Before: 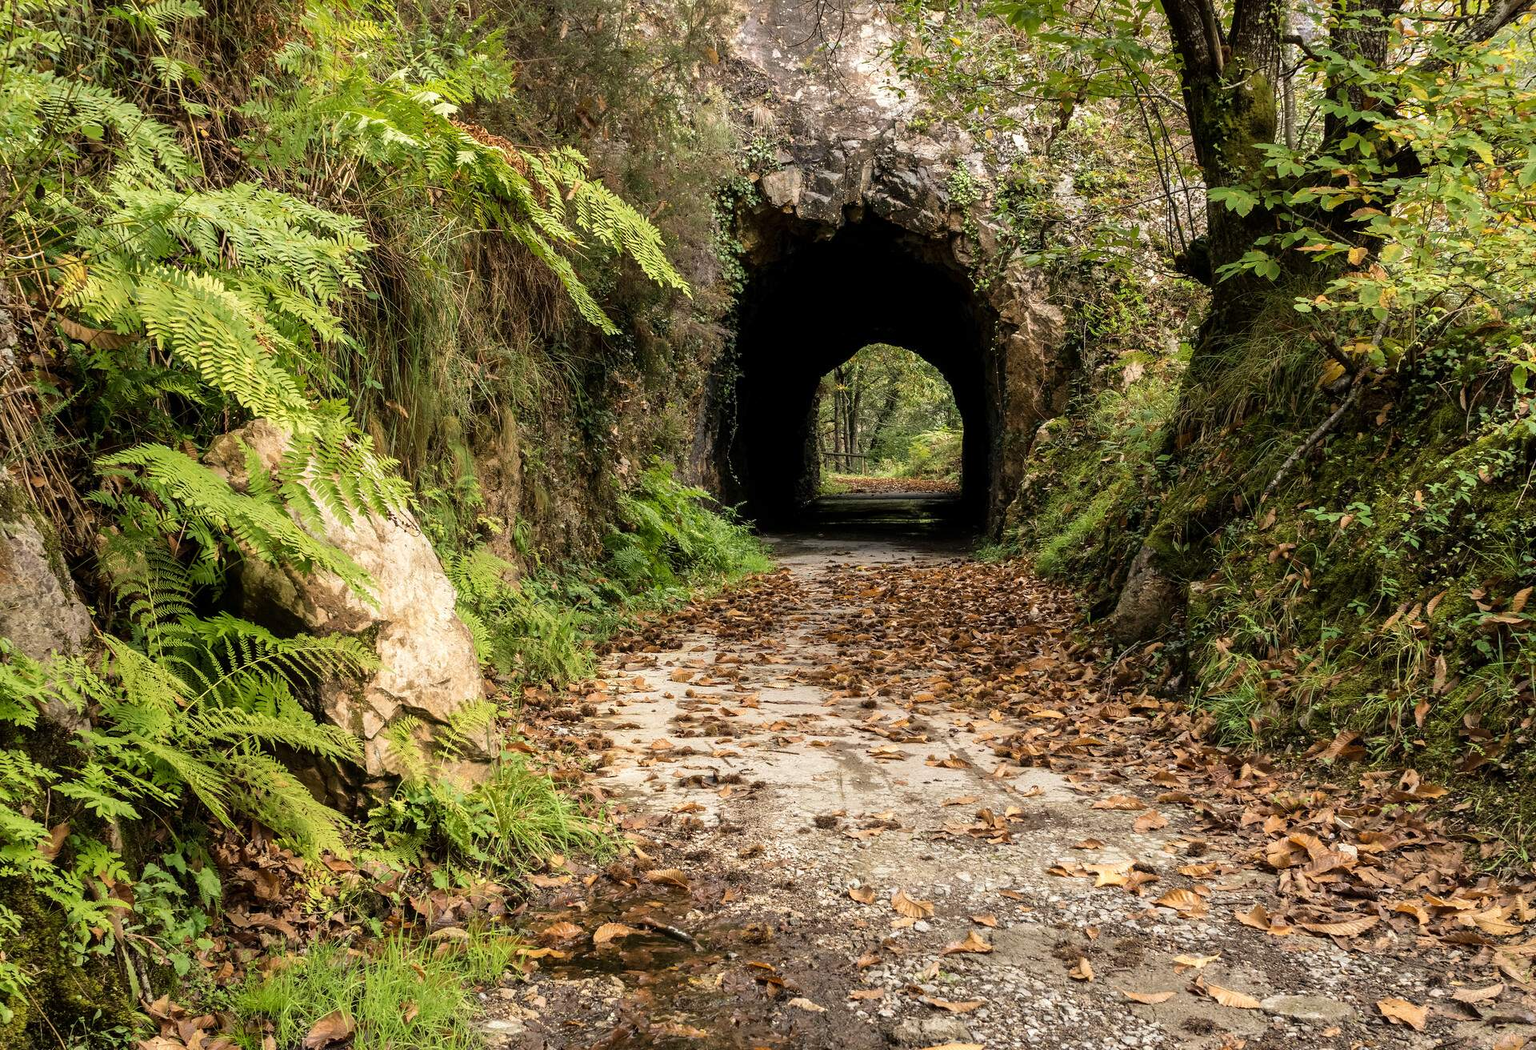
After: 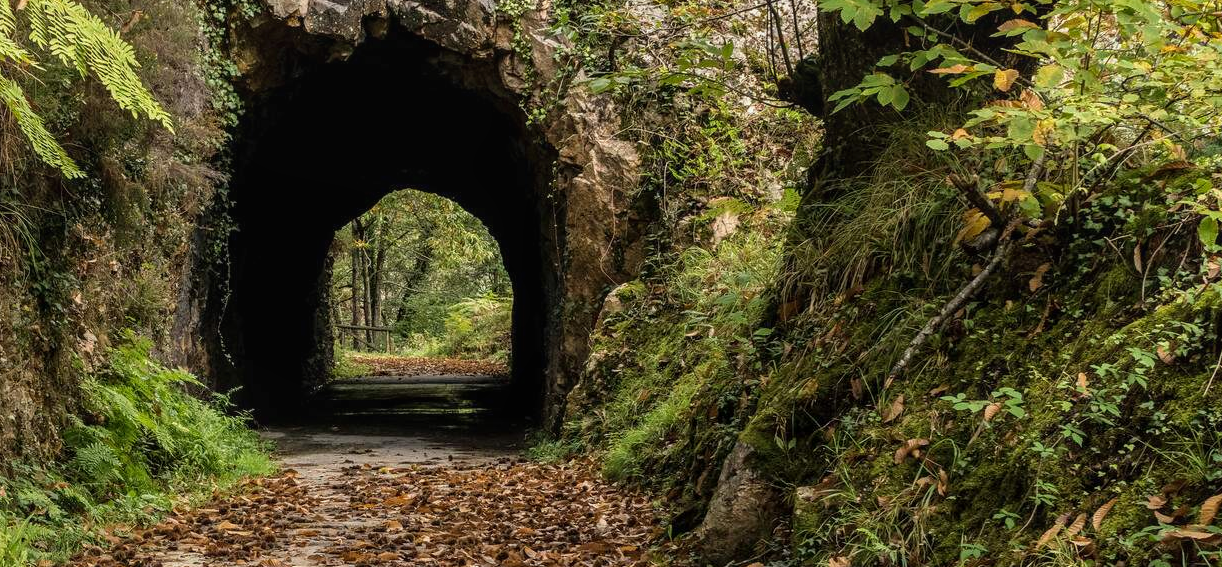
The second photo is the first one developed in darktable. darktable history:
crop: left 36.005%, top 18.293%, right 0.31%, bottom 38.444%
local contrast: detail 110%
exposure: compensate highlight preservation false
